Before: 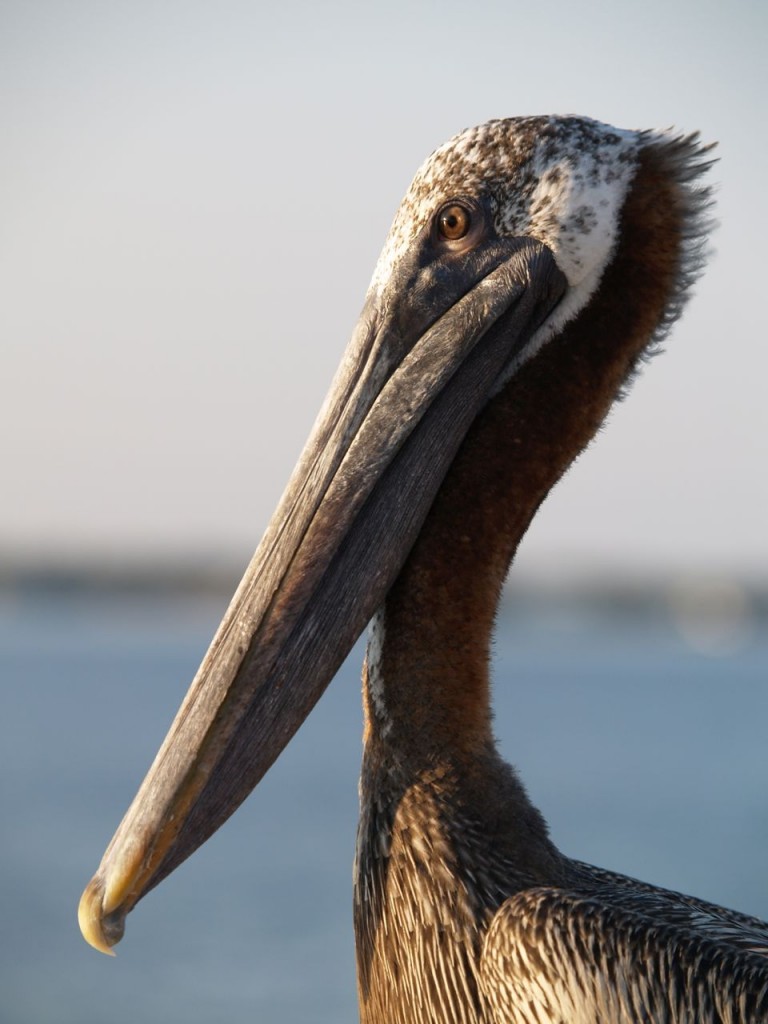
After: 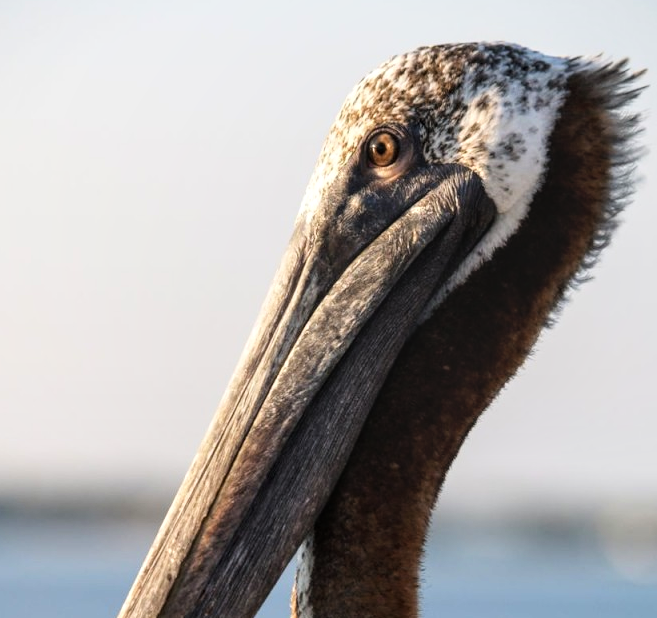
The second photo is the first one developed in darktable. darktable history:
exposure: exposure 0.2 EV, compensate highlight preservation false
crop and rotate: left 9.345%, top 7.22%, right 4.982%, bottom 32.331%
local contrast: on, module defaults
tone curve: curves: ch0 [(0, 0) (0.004, 0.001) (0.133, 0.112) (0.325, 0.362) (0.832, 0.893) (1, 1)], color space Lab, linked channels, preserve colors none
